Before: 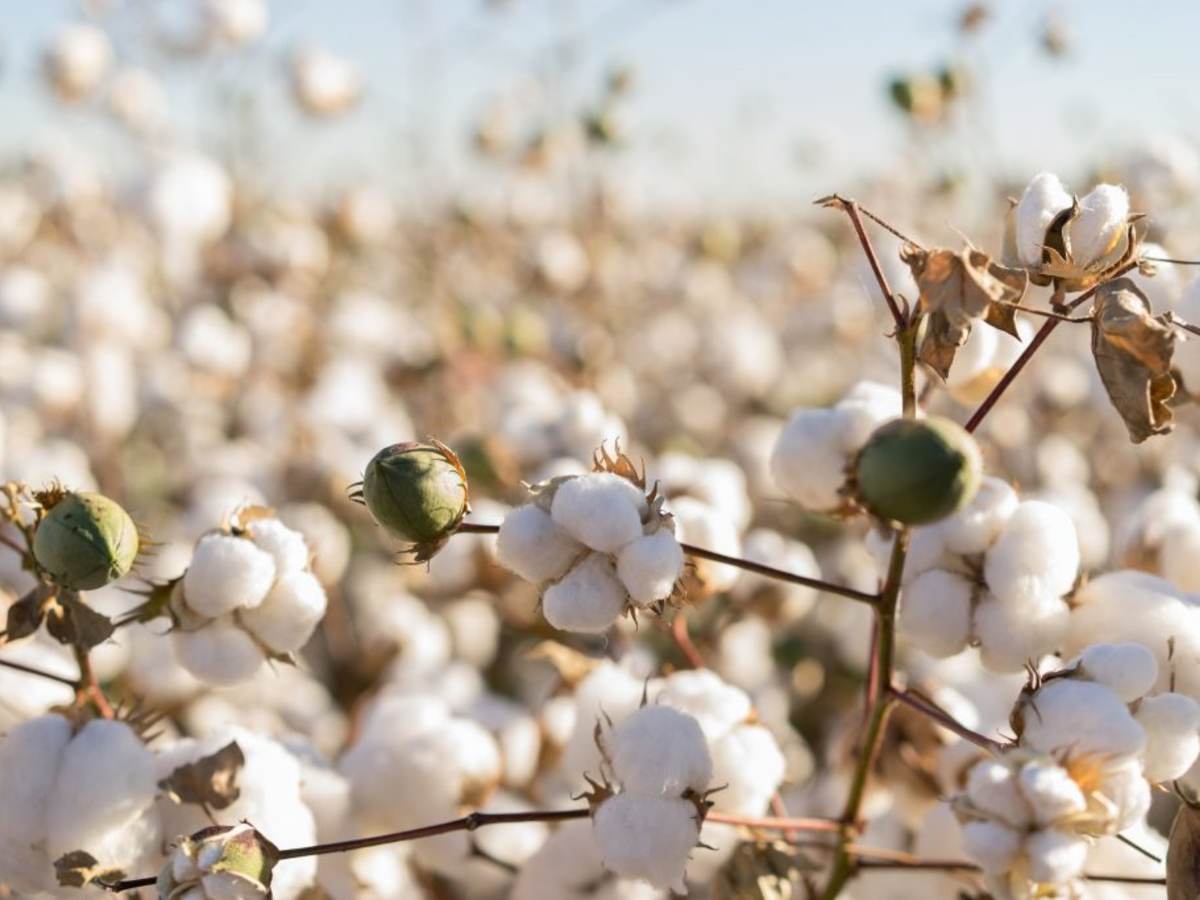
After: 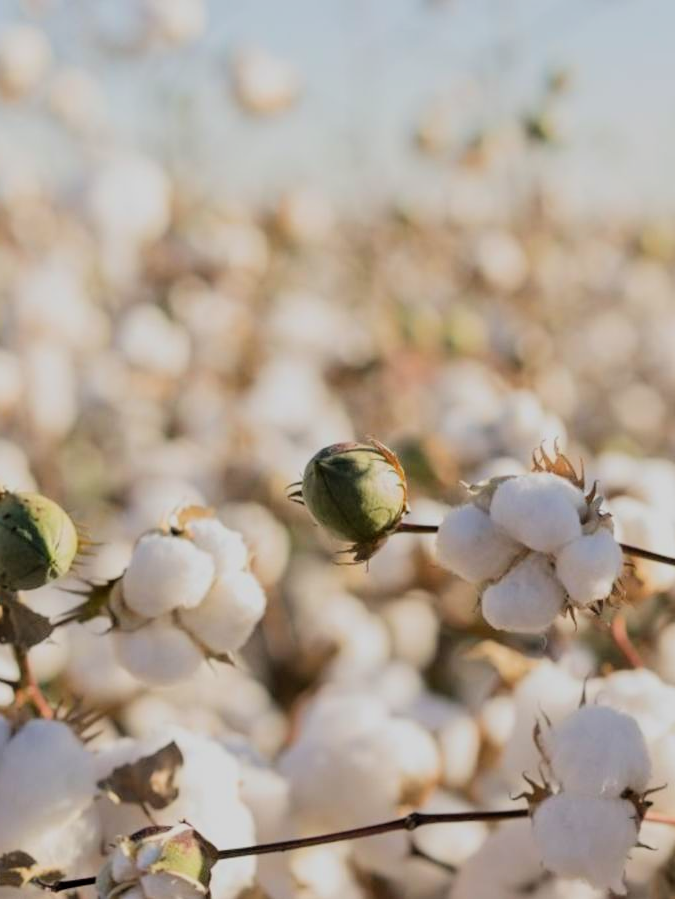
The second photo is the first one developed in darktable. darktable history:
crop: left 5.114%, right 38.589%
filmic rgb: black relative exposure -7.65 EV, white relative exposure 4.56 EV, hardness 3.61, color science v6 (2022)
